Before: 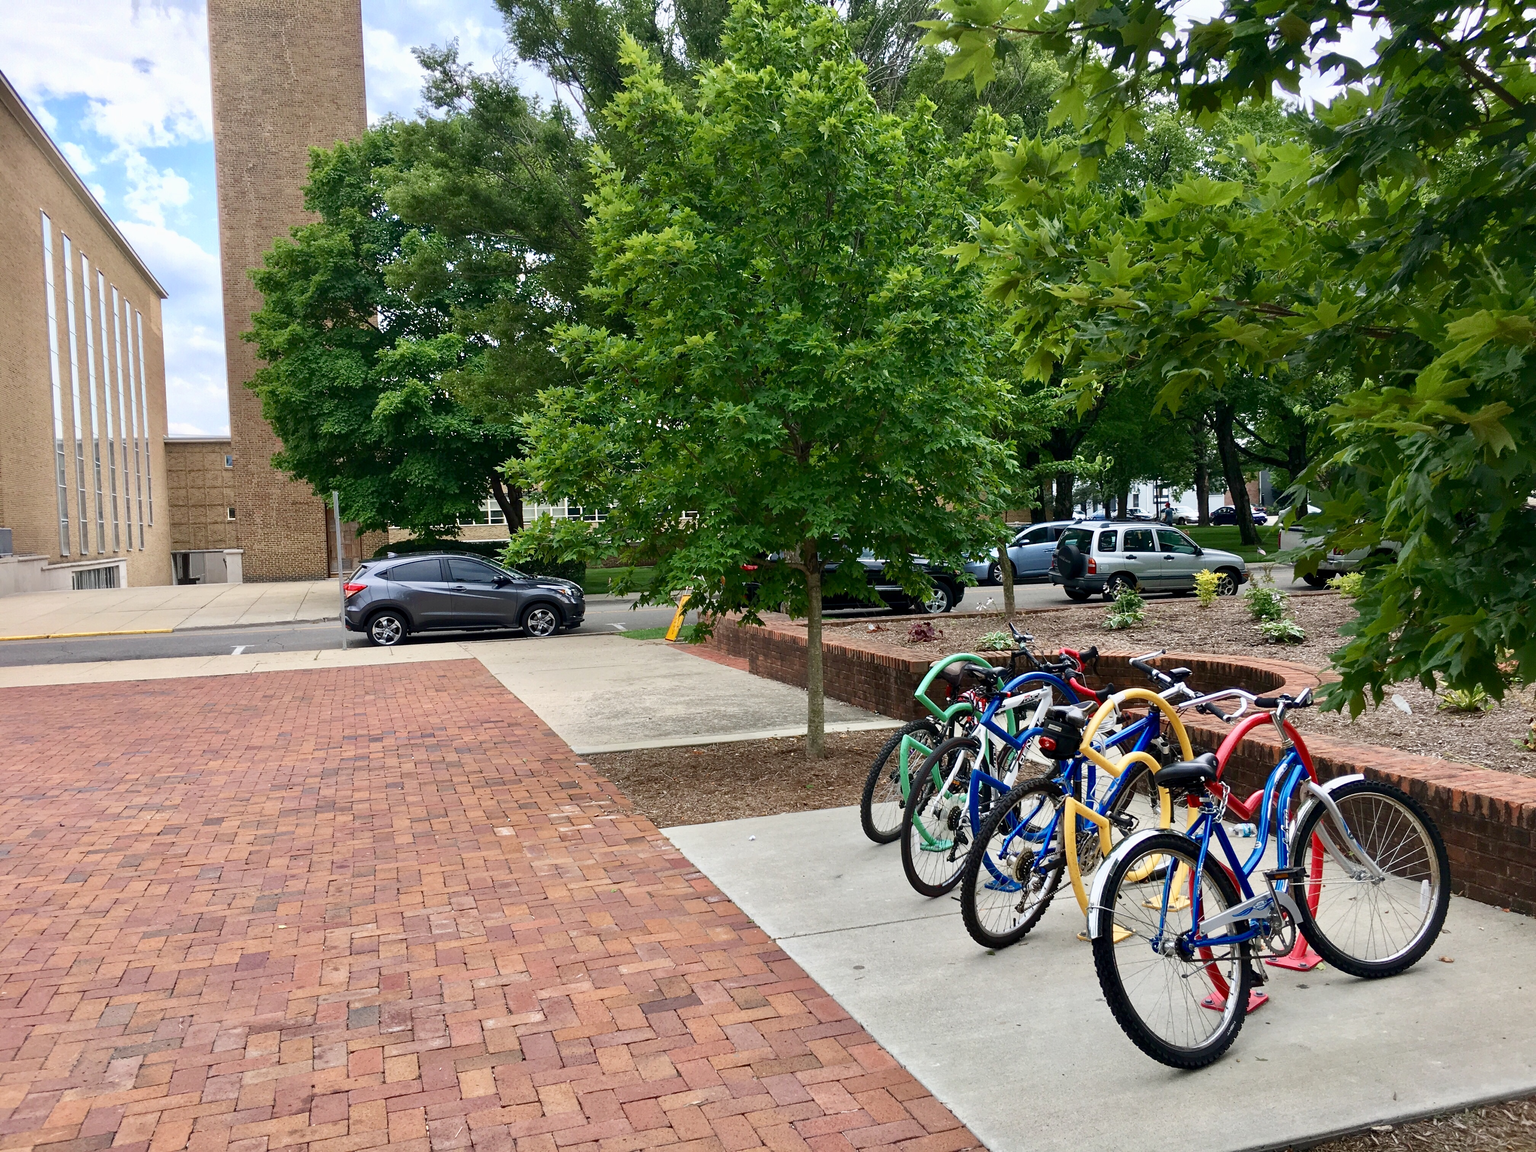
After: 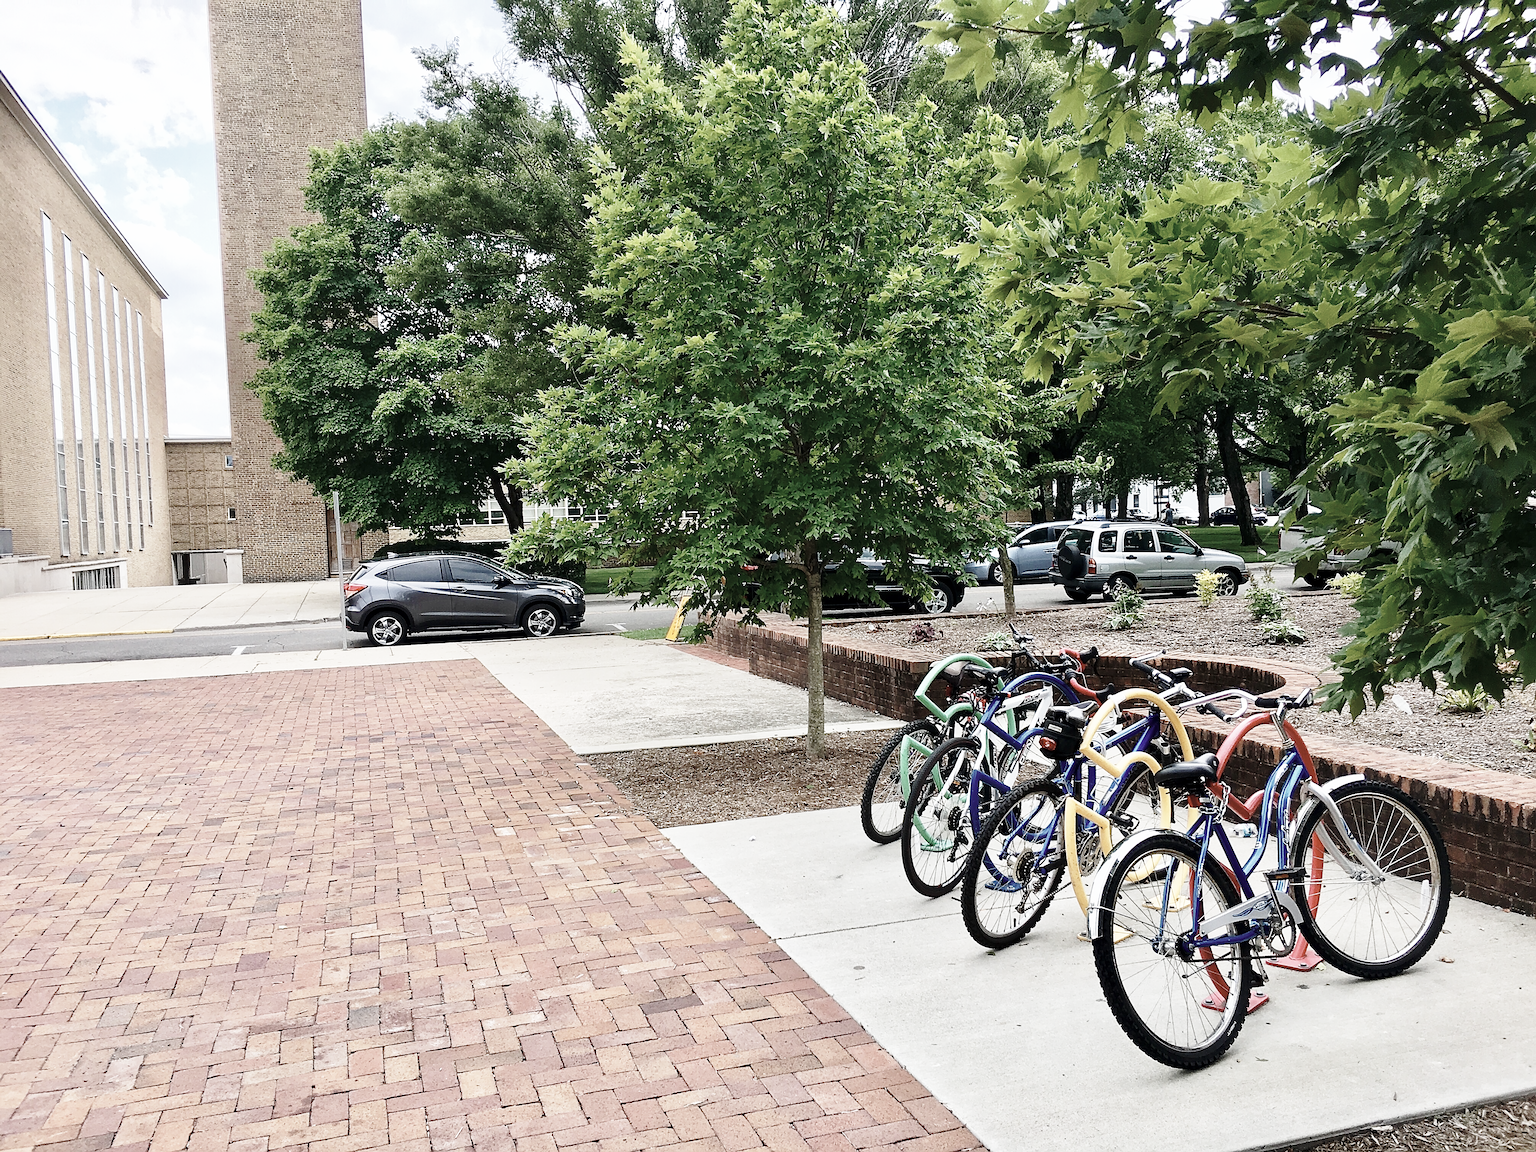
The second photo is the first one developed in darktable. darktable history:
base curve: curves: ch0 [(0, 0) (0.028, 0.03) (0.121, 0.232) (0.46, 0.748) (0.859, 0.968) (1, 1)], preserve colors none
sharpen: amount 0.886
color correction: highlights b* -0.003, saturation 0.515
